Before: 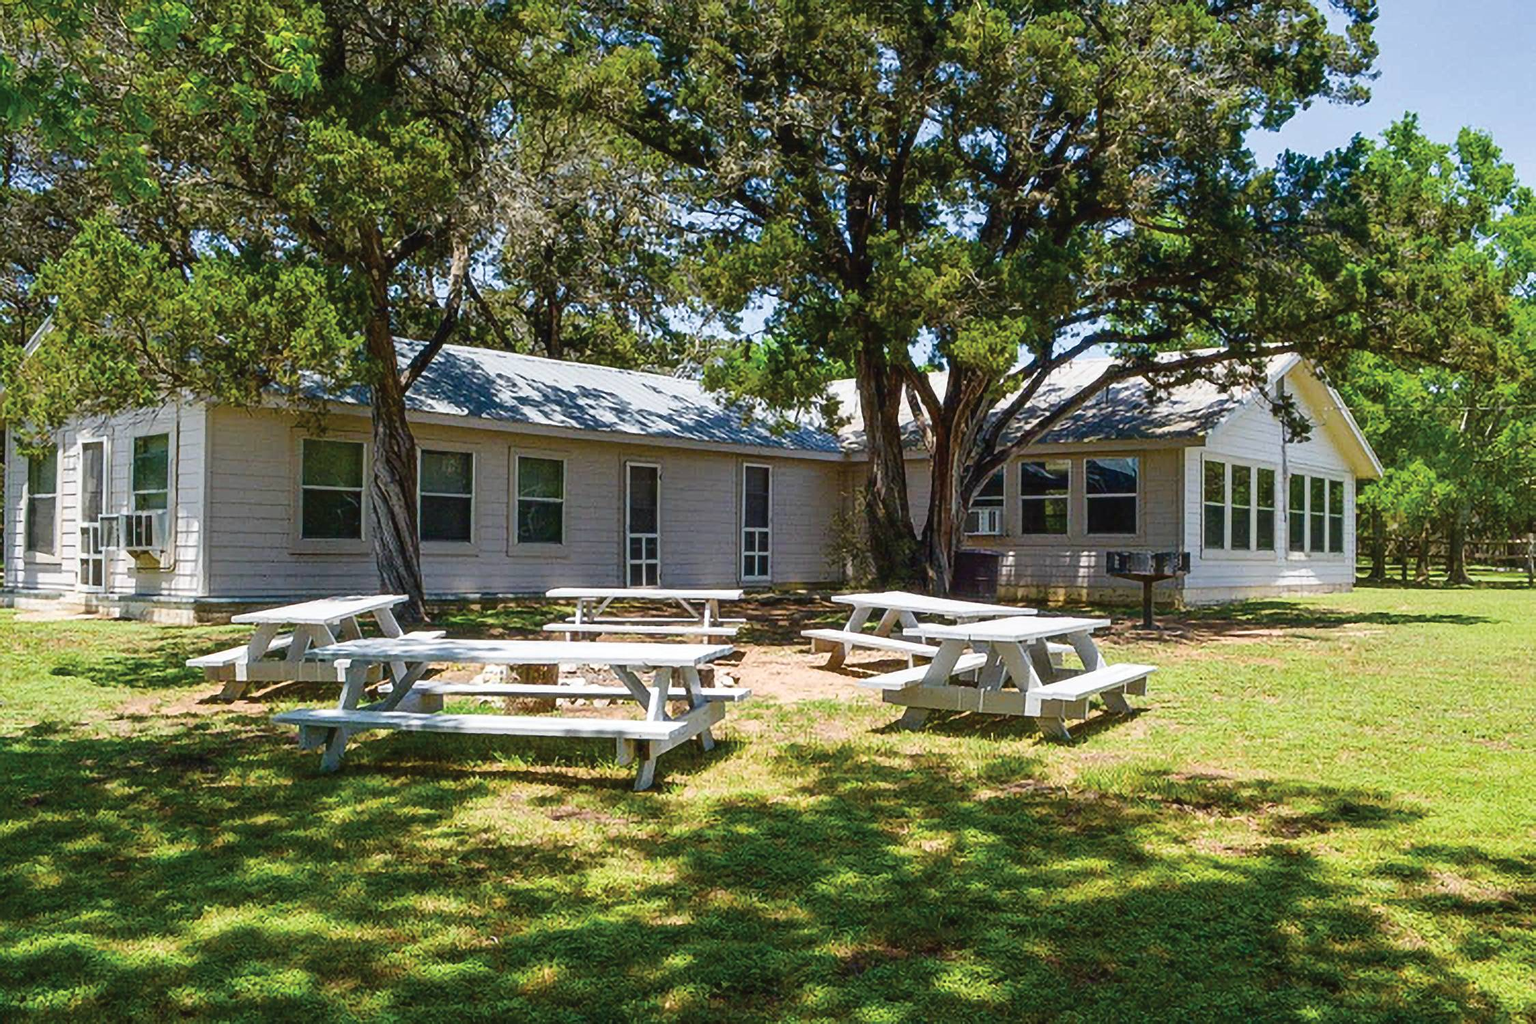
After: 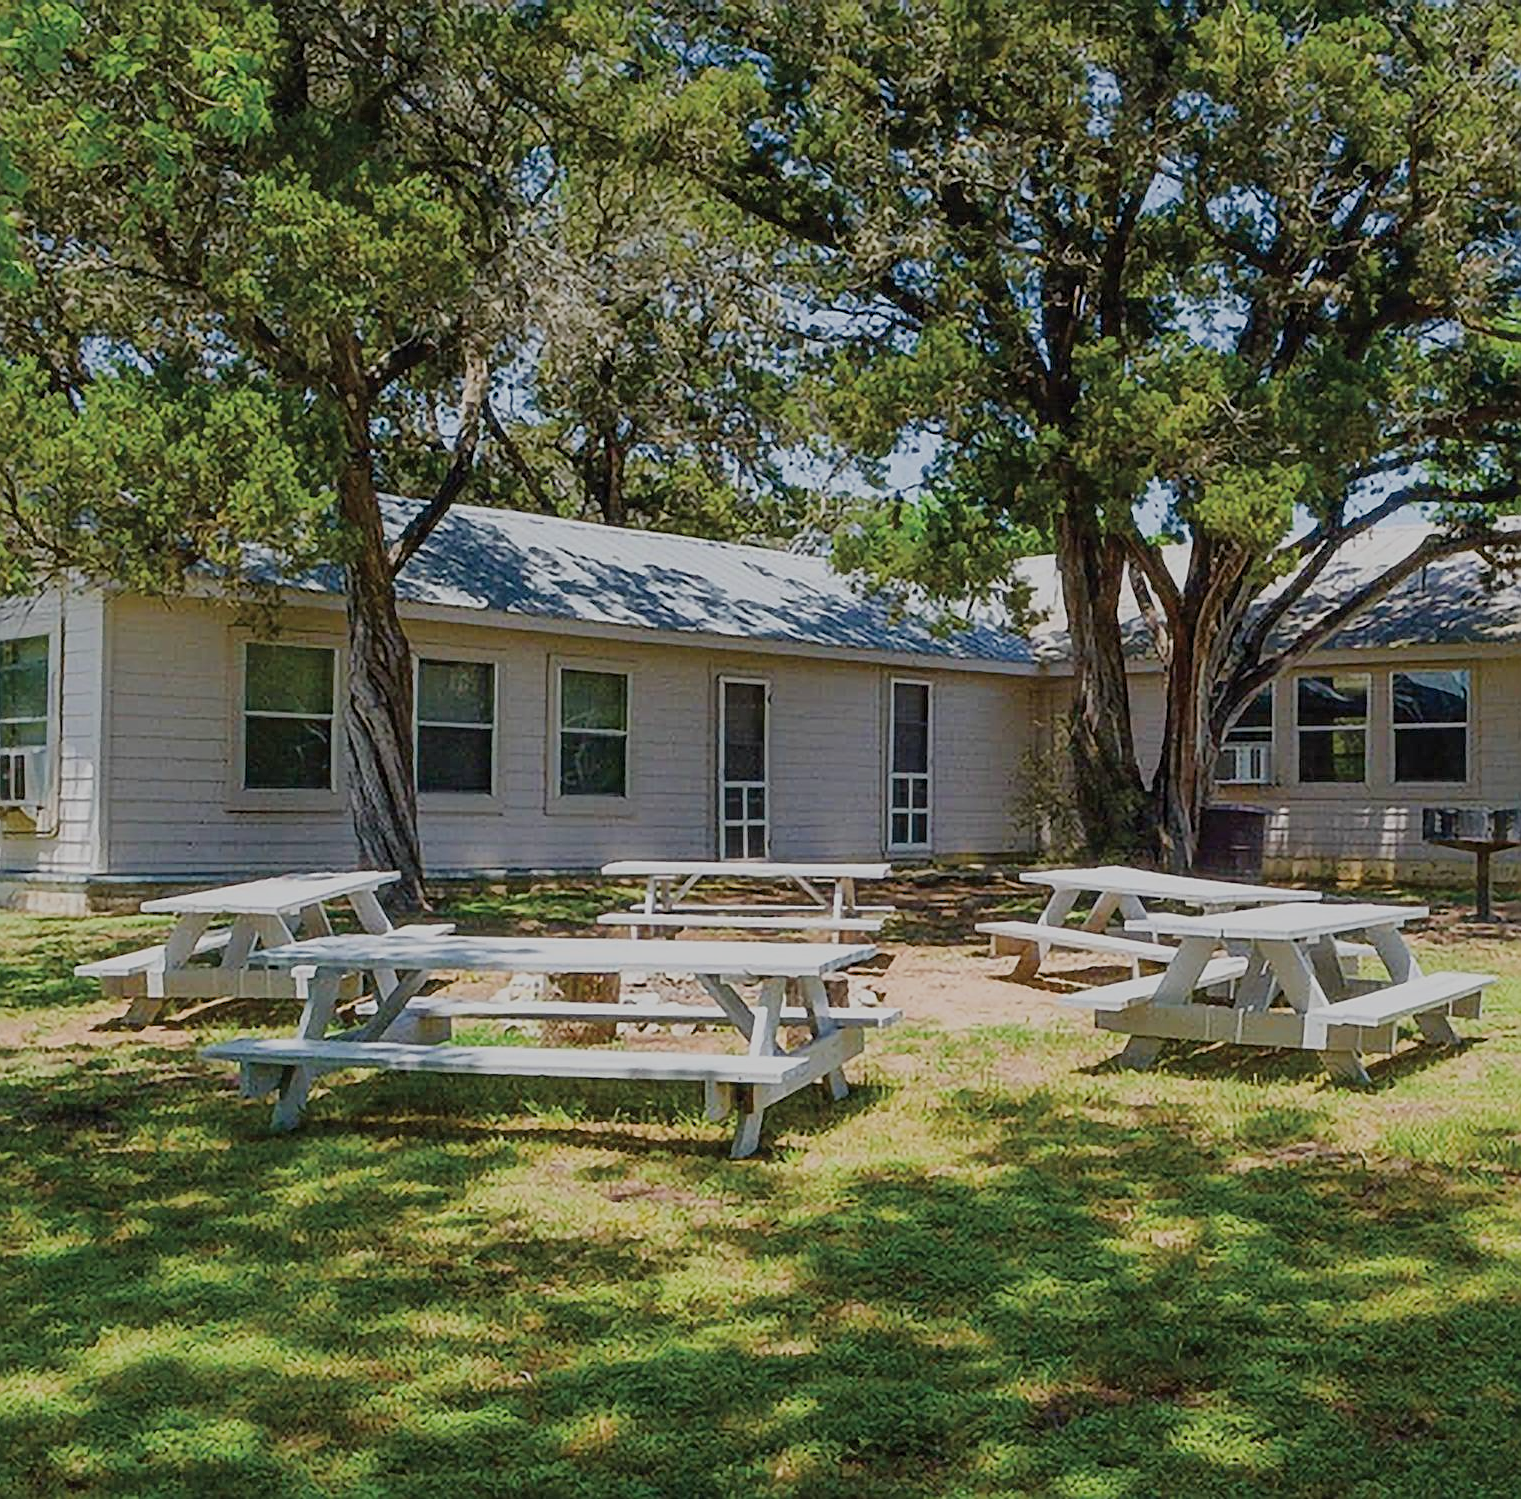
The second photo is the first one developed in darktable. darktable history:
filmic rgb: middle gray luminance 4.44%, black relative exposure -13.07 EV, white relative exposure 5.04 EV, target black luminance 0%, hardness 5.19, latitude 59.67%, contrast 0.762, highlights saturation mix 4.4%, shadows ↔ highlights balance 25.73%
exposure: compensate highlight preservation false
sharpen: on, module defaults
crop and rotate: left 8.826%, right 23.541%
